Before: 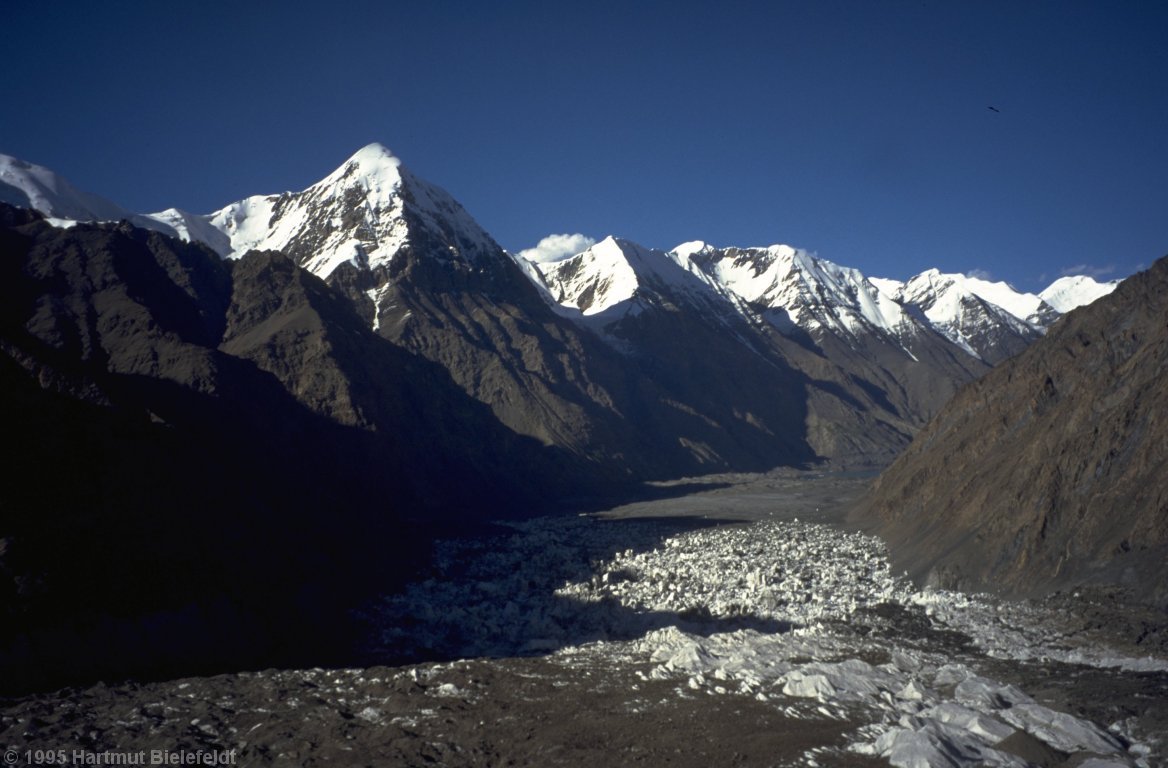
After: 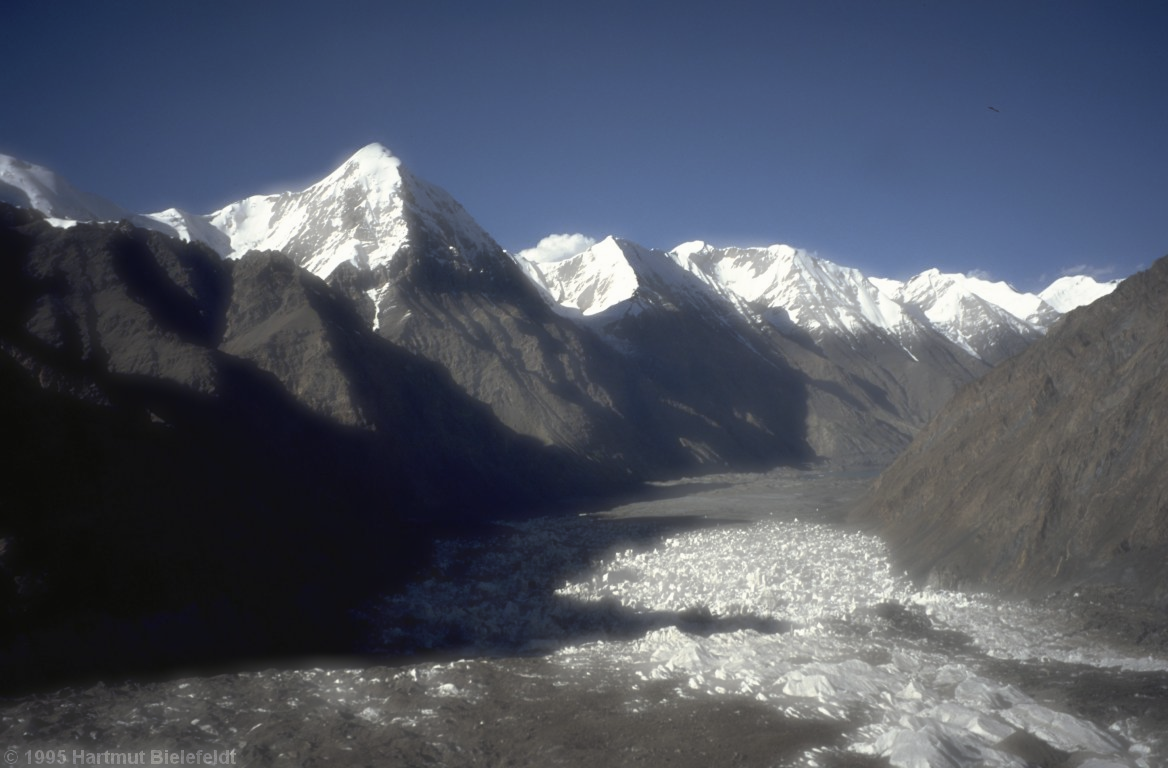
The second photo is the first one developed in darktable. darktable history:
haze removal: strength -0.9, distance 0.225, compatibility mode true, adaptive false
rotate and perspective: crop left 0, crop top 0
